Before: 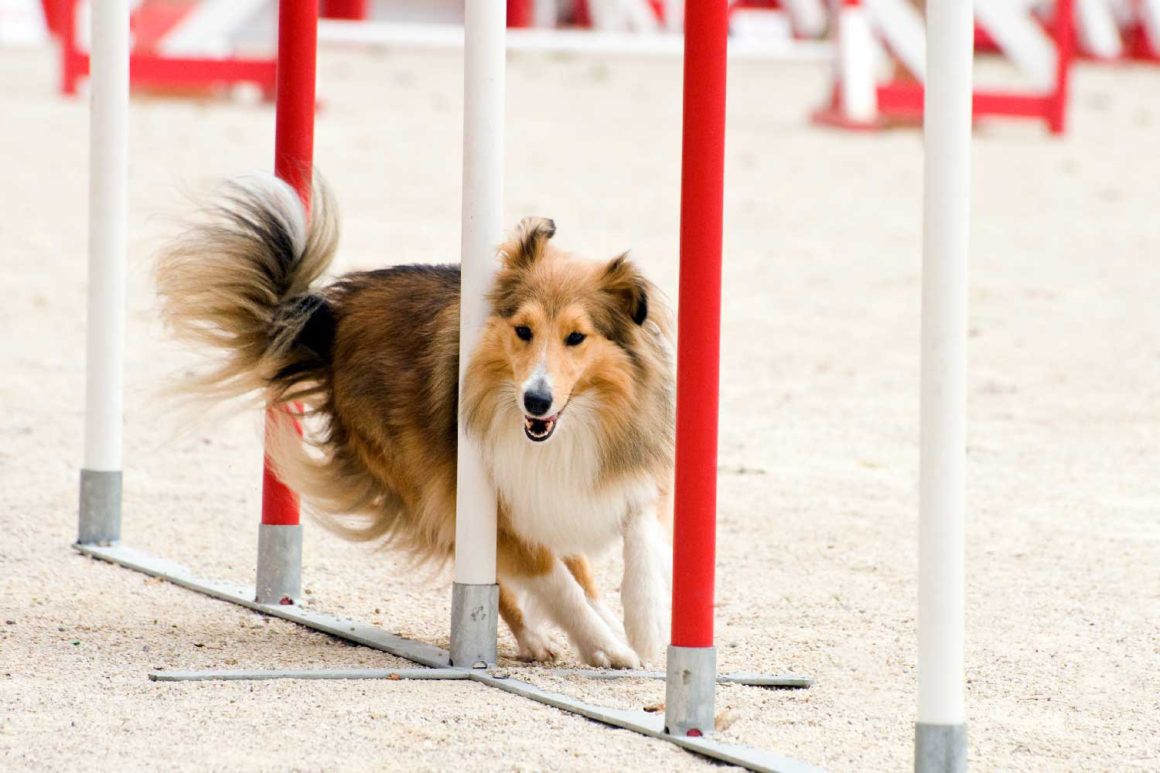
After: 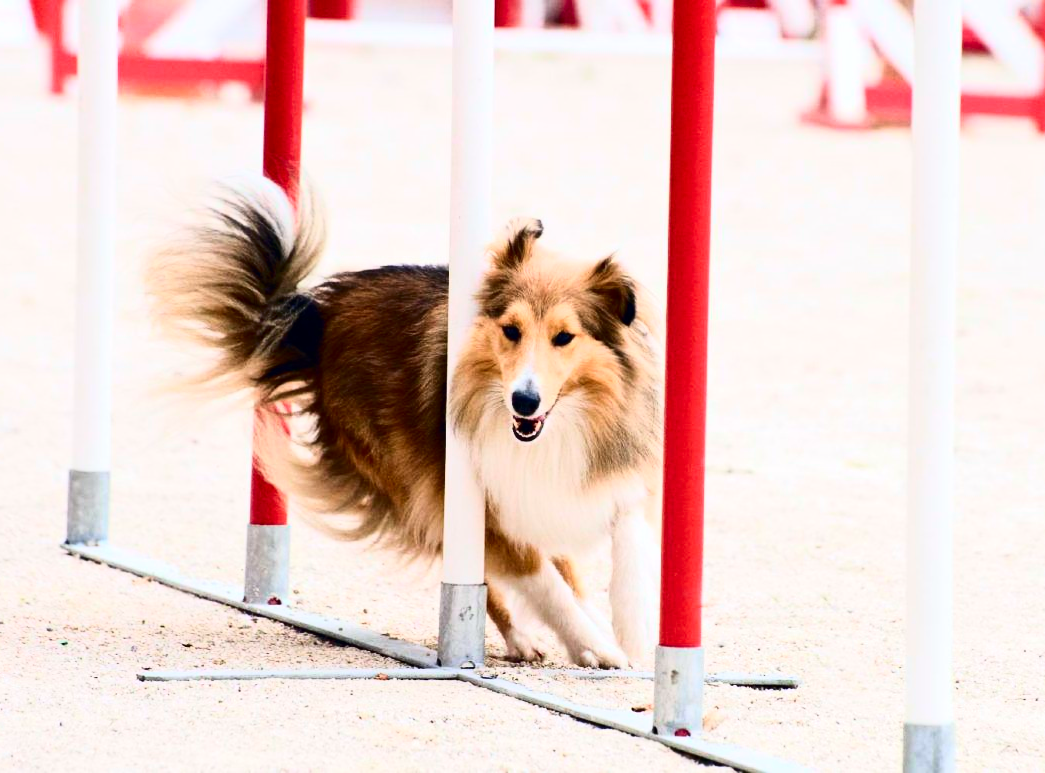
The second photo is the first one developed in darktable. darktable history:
crop and rotate: left 1.088%, right 8.807%
tone curve: curves: ch0 [(0, 0) (0.236, 0.124) (0.373, 0.304) (0.542, 0.593) (0.737, 0.873) (1, 1)]; ch1 [(0, 0) (0.399, 0.328) (0.488, 0.484) (0.598, 0.624) (1, 1)]; ch2 [(0, 0) (0.448, 0.405) (0.523, 0.511) (0.592, 0.59) (1, 1)], color space Lab, independent channels, preserve colors none
